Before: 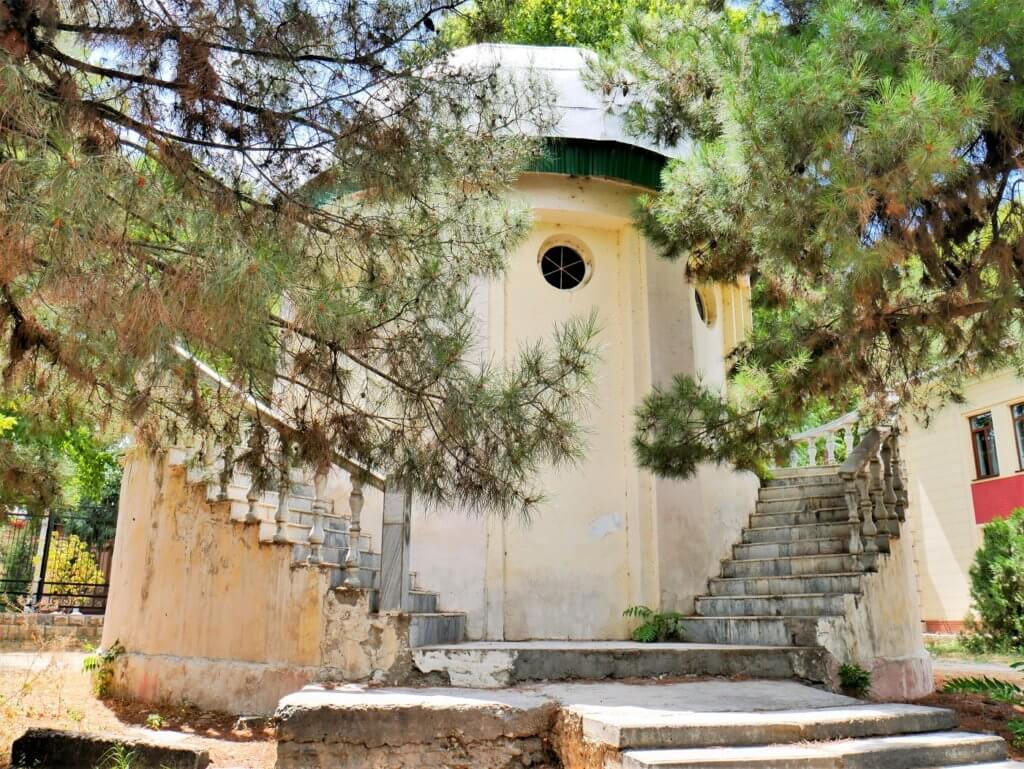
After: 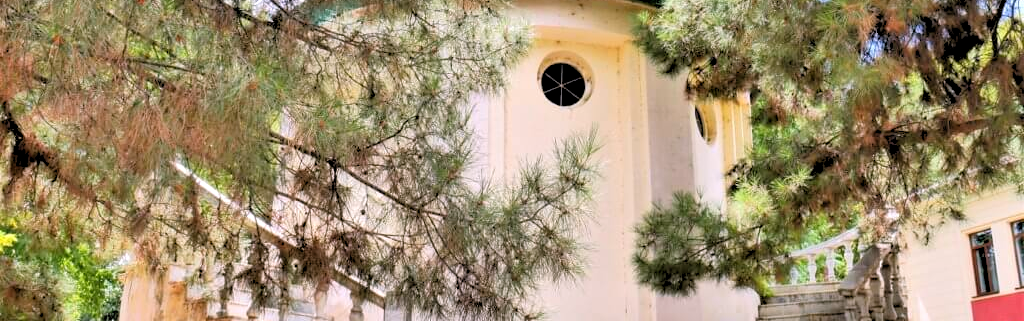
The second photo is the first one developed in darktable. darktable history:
crop and rotate: top 23.84%, bottom 34.294%
tone equalizer: on, module defaults
rgb levels: levels [[0.013, 0.434, 0.89], [0, 0.5, 1], [0, 0.5, 1]]
white balance: red 1.05, blue 1.072
